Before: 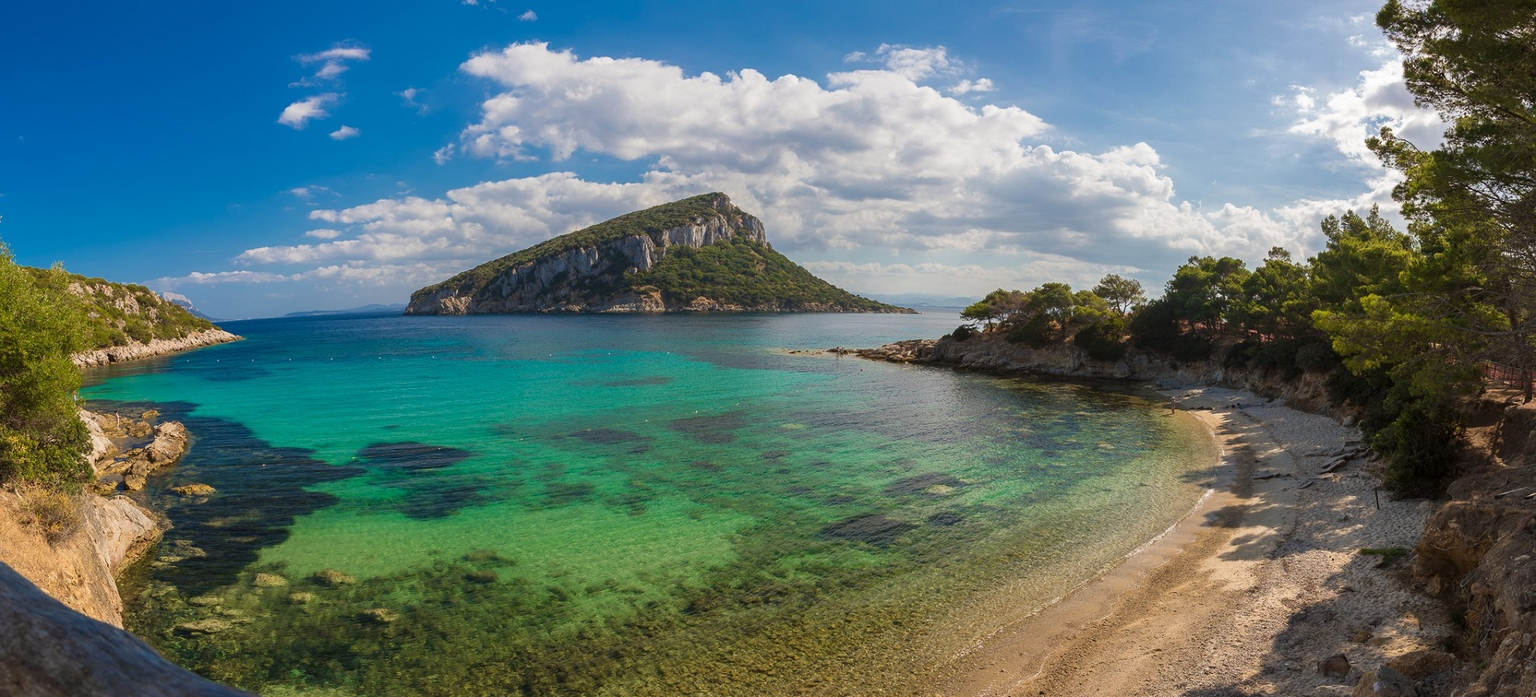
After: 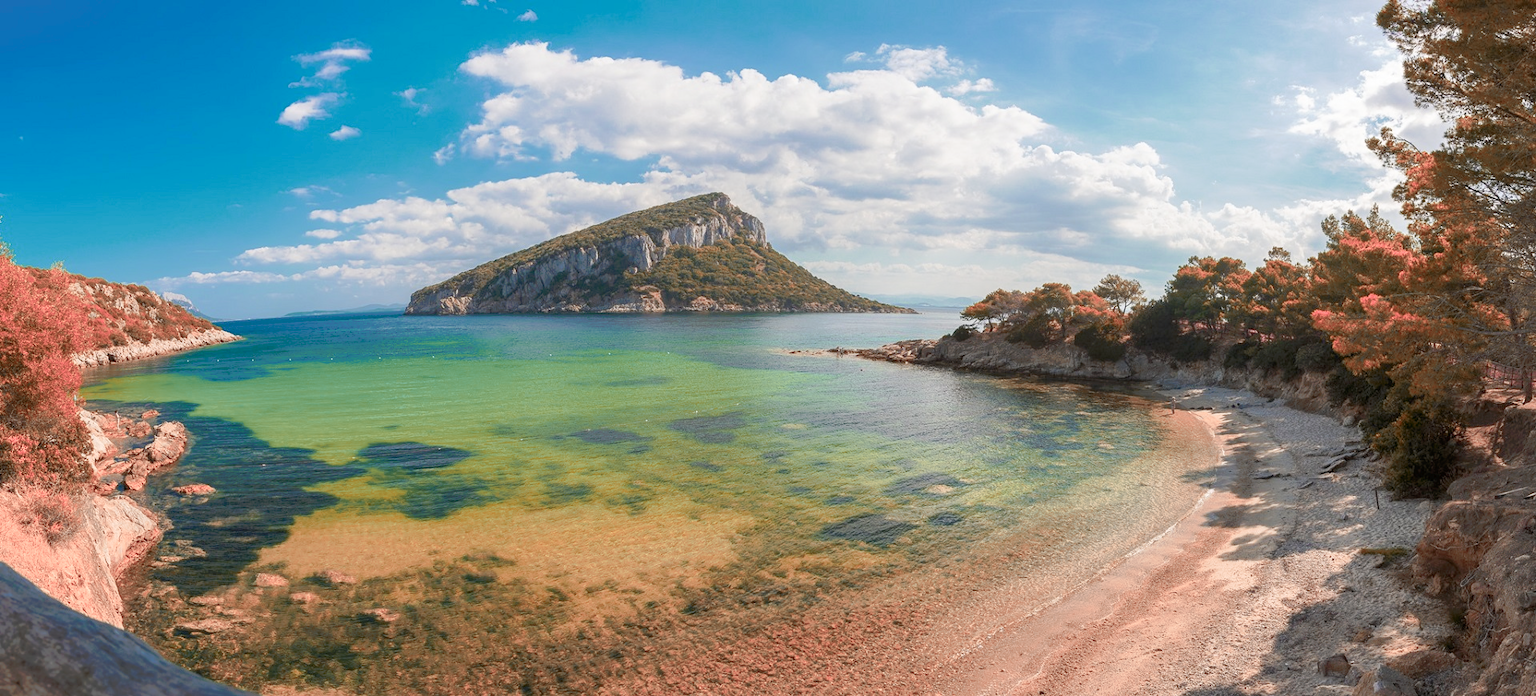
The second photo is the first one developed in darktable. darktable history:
color zones: curves: ch2 [(0, 0.488) (0.143, 0.417) (0.286, 0.212) (0.429, 0.179) (0.571, 0.154) (0.714, 0.415) (0.857, 0.495) (1, 0.488)]
tone curve: curves: ch0 [(0, 0) (0.003, 0.013) (0.011, 0.017) (0.025, 0.035) (0.044, 0.093) (0.069, 0.146) (0.1, 0.179) (0.136, 0.243) (0.177, 0.294) (0.224, 0.332) (0.277, 0.412) (0.335, 0.454) (0.399, 0.531) (0.468, 0.611) (0.543, 0.669) (0.623, 0.738) (0.709, 0.823) (0.801, 0.881) (0.898, 0.951) (1, 1)], preserve colors none
